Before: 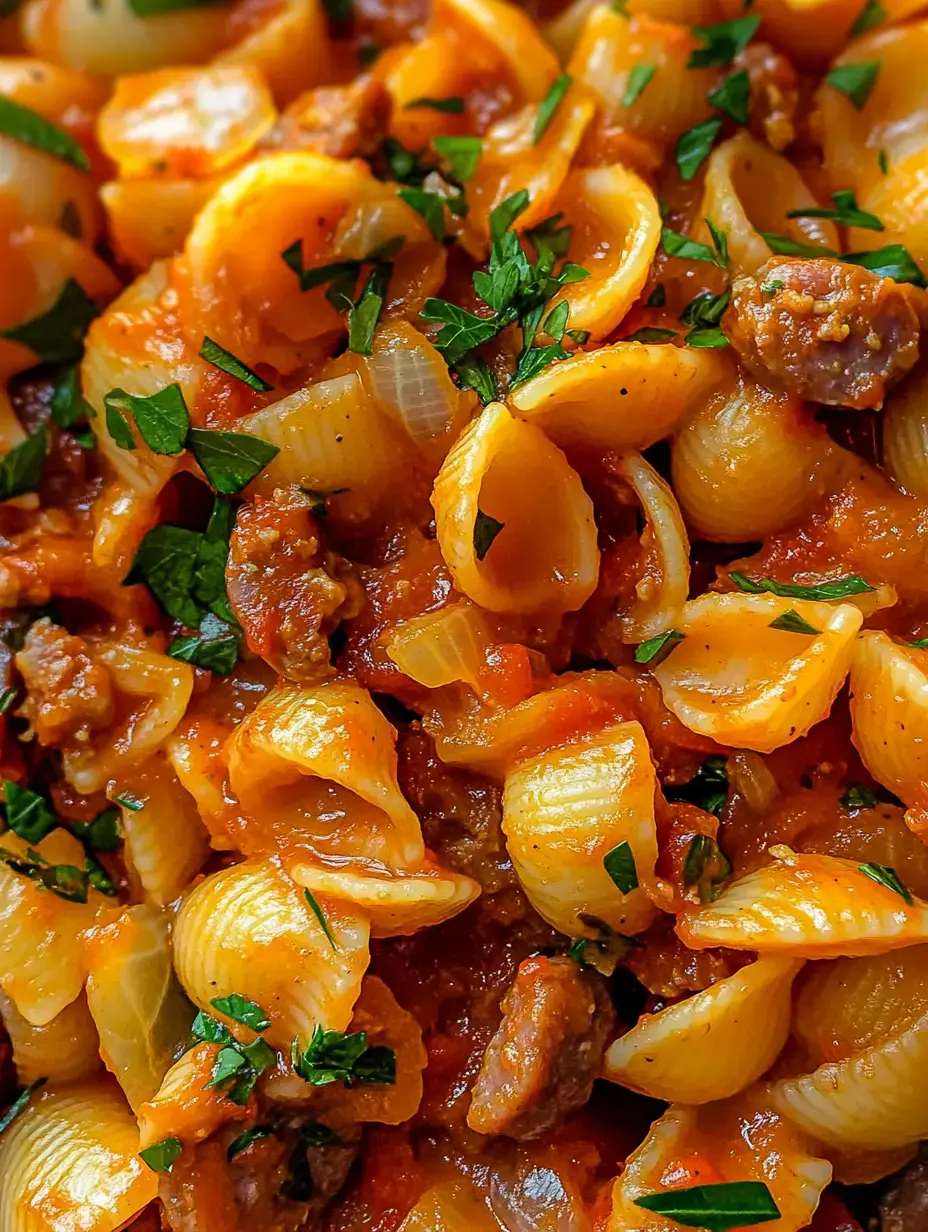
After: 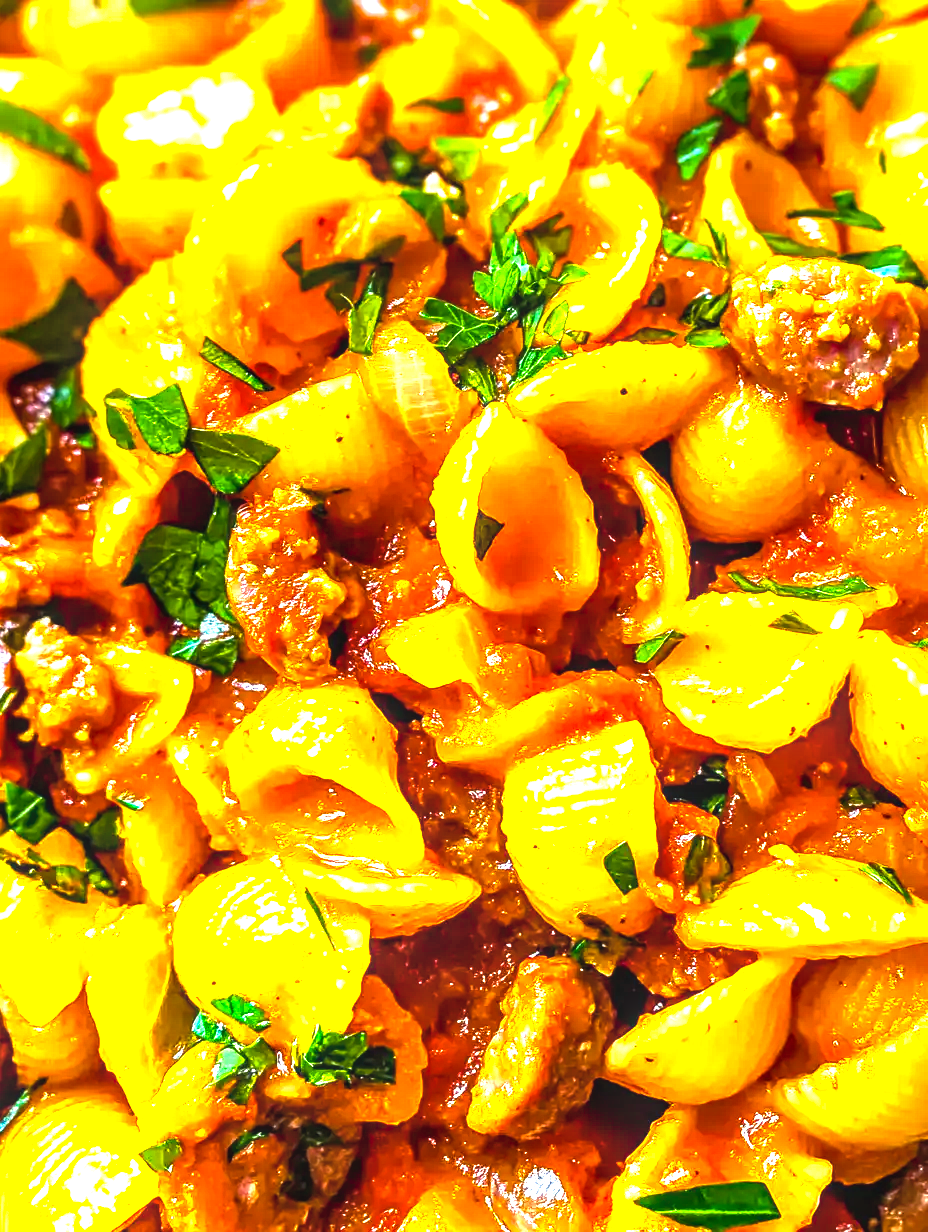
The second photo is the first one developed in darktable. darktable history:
local contrast: on, module defaults
color balance rgb: perceptual saturation grading › global saturation 25%, perceptual brilliance grading › global brilliance 35%, perceptual brilliance grading › highlights 50%, perceptual brilliance grading › mid-tones 60%, perceptual brilliance grading › shadows 35%, global vibrance 20%
